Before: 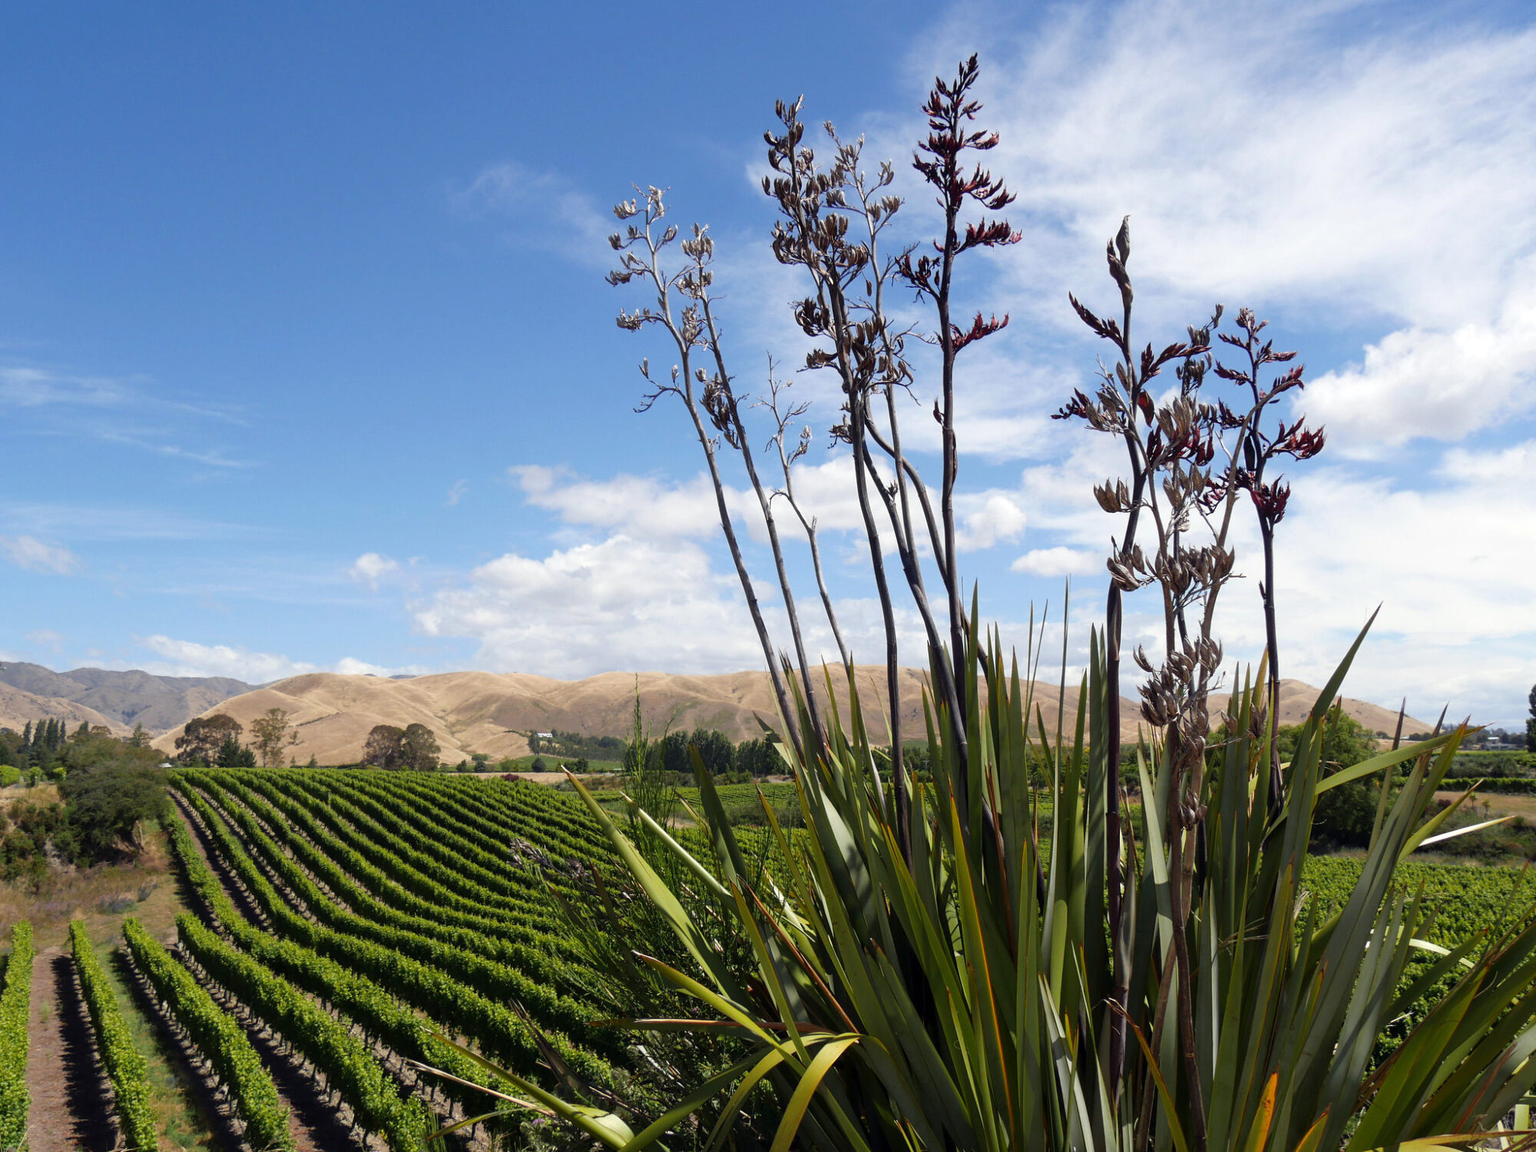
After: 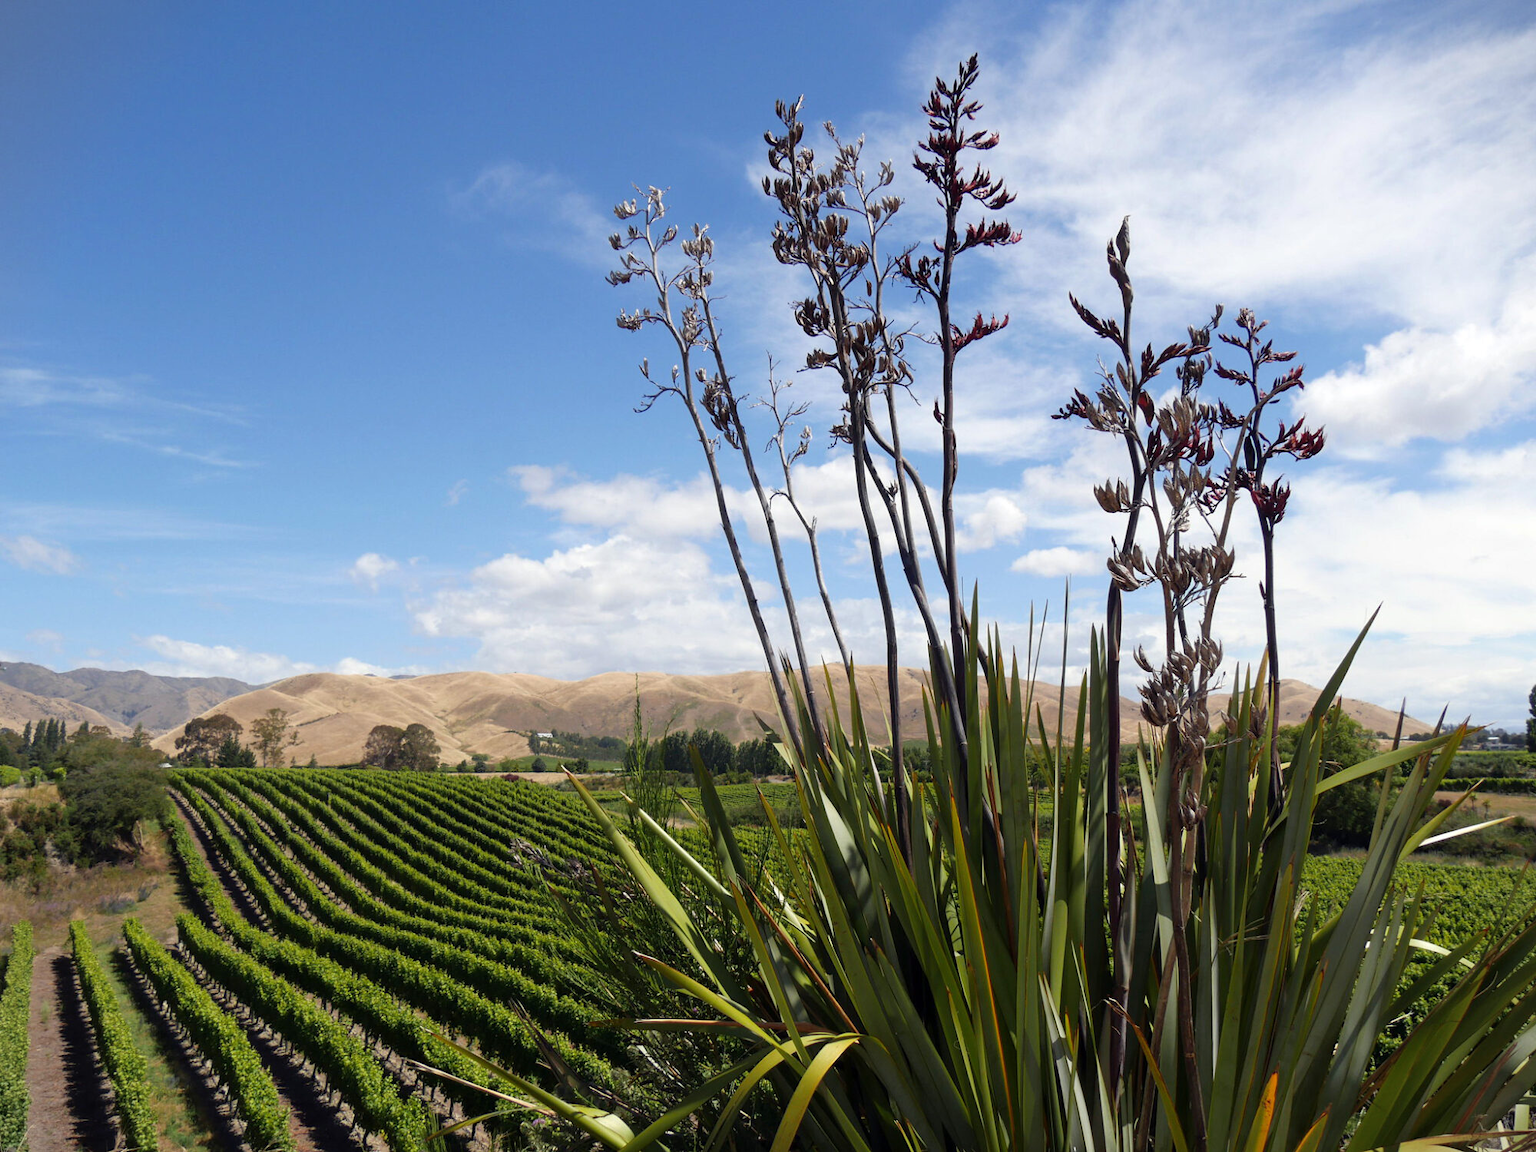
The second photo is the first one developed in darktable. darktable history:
vignetting: fall-off start 100.06%, brightness -0.262
